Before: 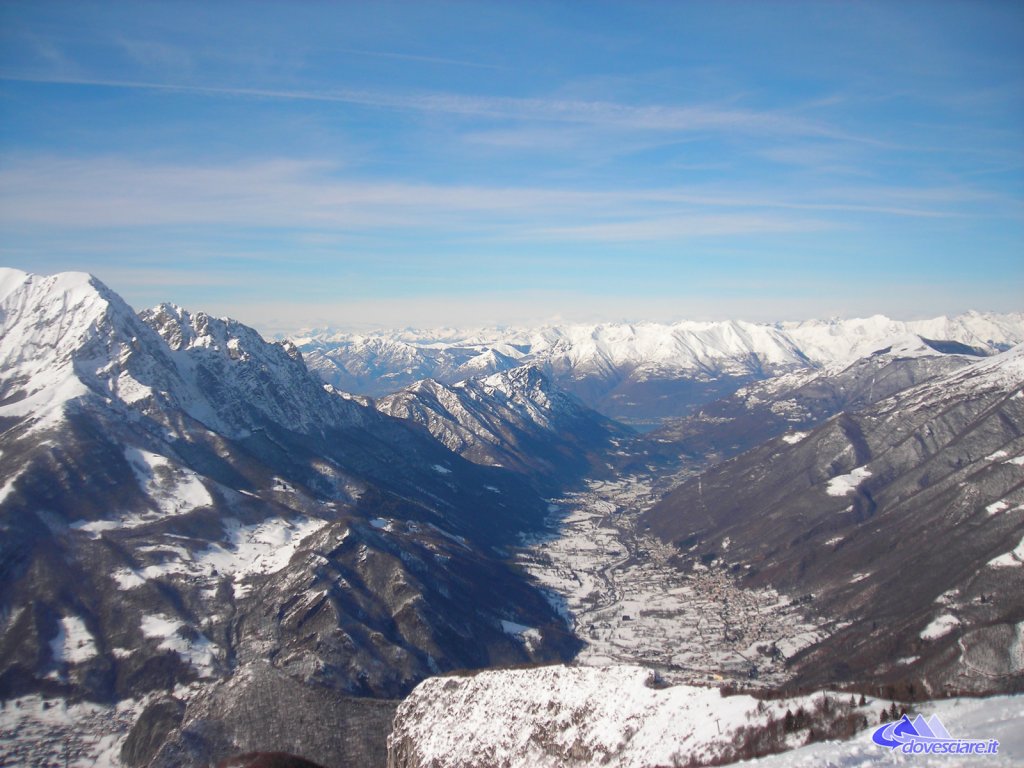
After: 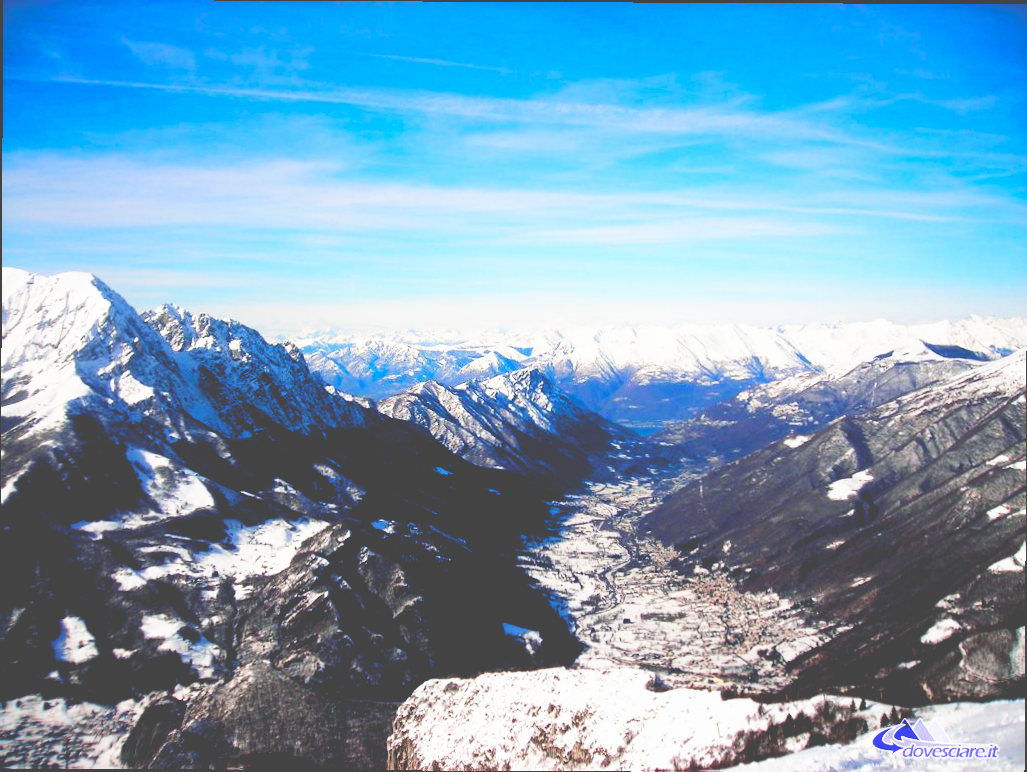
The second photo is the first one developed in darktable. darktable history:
tone curve: curves: ch0 [(0, 0) (0.526, 0.642) (1, 1)], color space Lab, independent channels, preserve colors none
base curve: curves: ch0 [(0, 0.036) (0.007, 0.037) (0.604, 0.887) (1, 1)], preserve colors none
exposure: black level correction 0.057, compensate highlight preservation false
crop and rotate: angle -0.273°
color balance rgb: shadows lift › luminance -7.335%, shadows lift › chroma 2.12%, shadows lift › hue 167.67°, global offset › luminance -0.51%, linear chroma grading › global chroma 9.401%, perceptual saturation grading › global saturation 0.144%, perceptual saturation grading › highlights -29.545%, perceptual saturation grading › mid-tones 29.209%, perceptual saturation grading › shadows 59.957%
